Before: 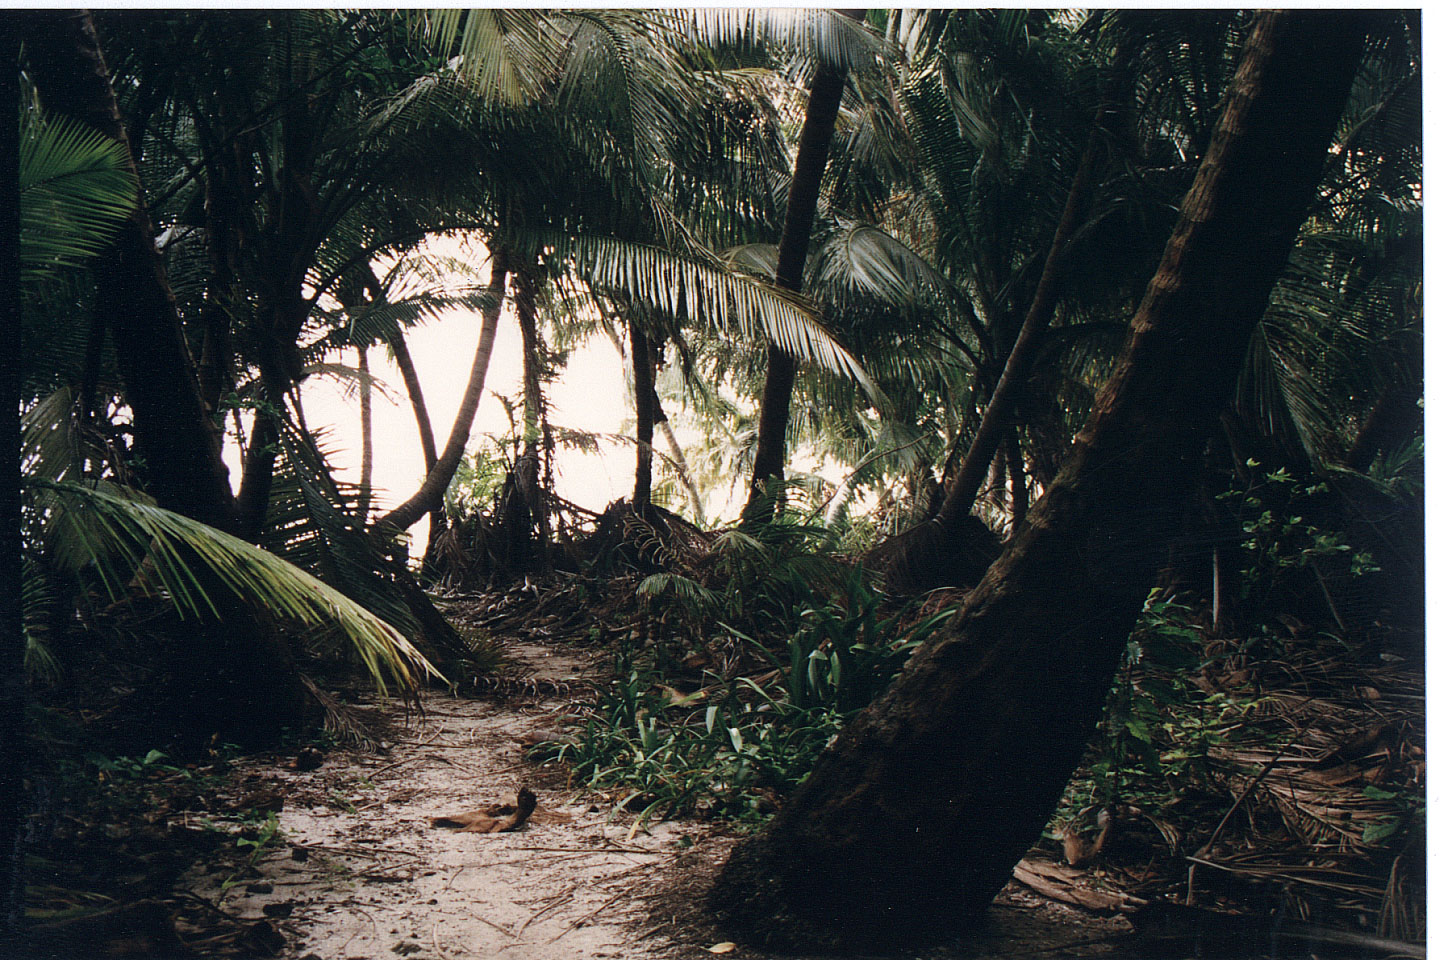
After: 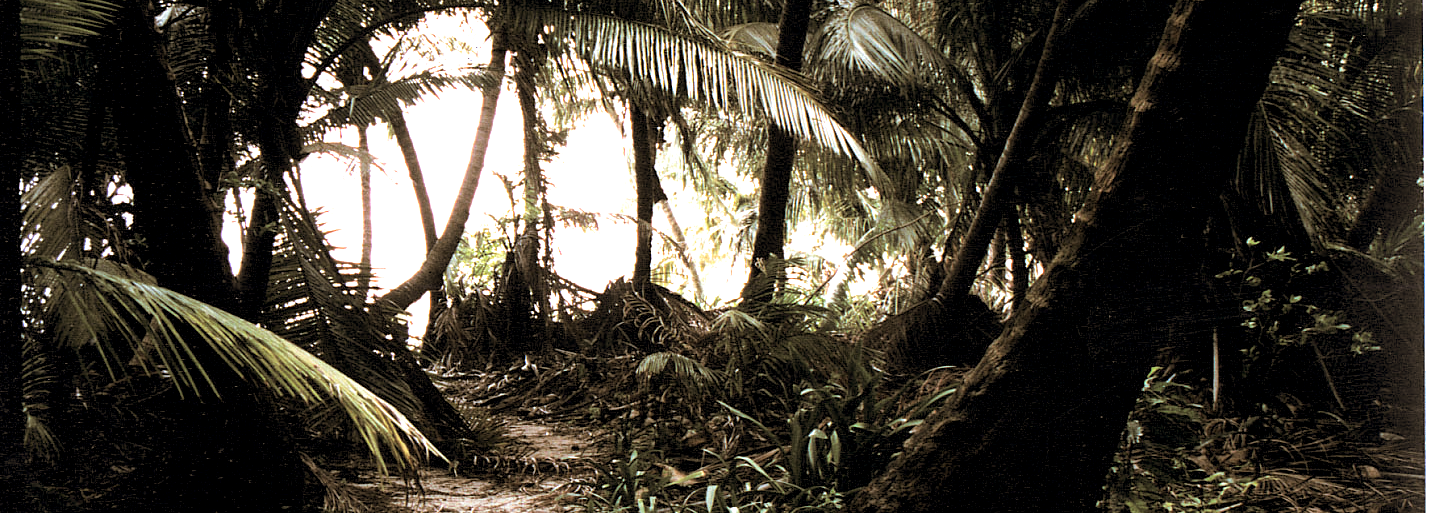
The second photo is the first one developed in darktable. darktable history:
exposure: black level correction 0.008, exposure 0.979 EV, compensate highlight preservation false
split-toning: shadows › hue 37.98°, highlights › hue 185.58°, balance -55.261
crop and rotate: top 23.043%, bottom 23.437%
